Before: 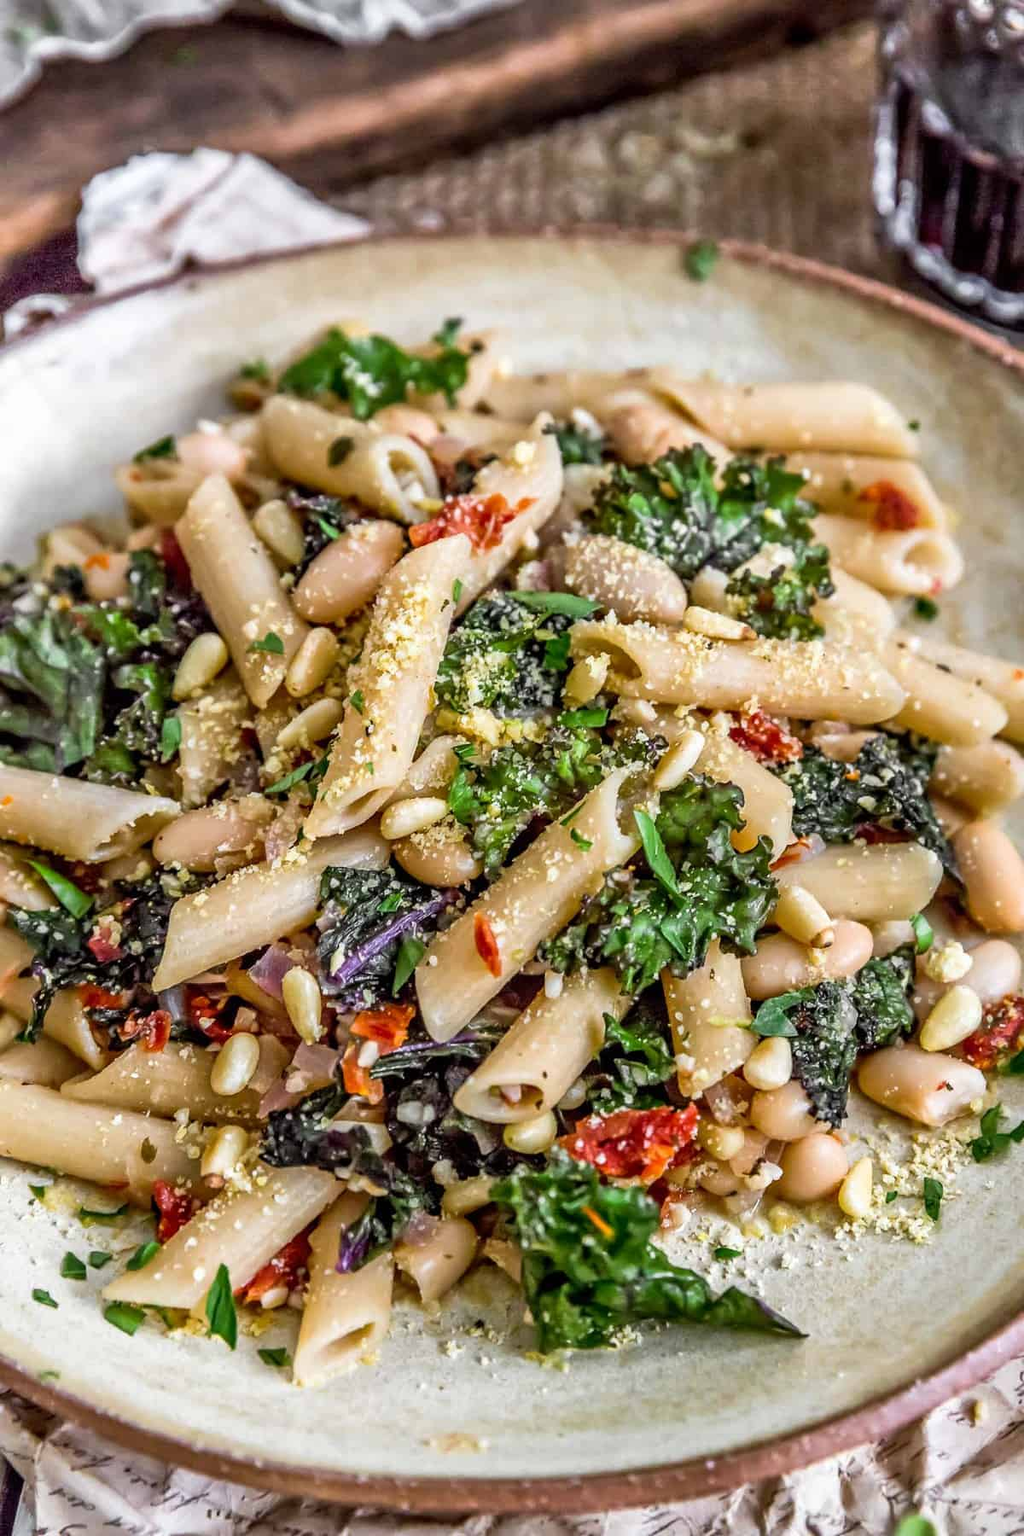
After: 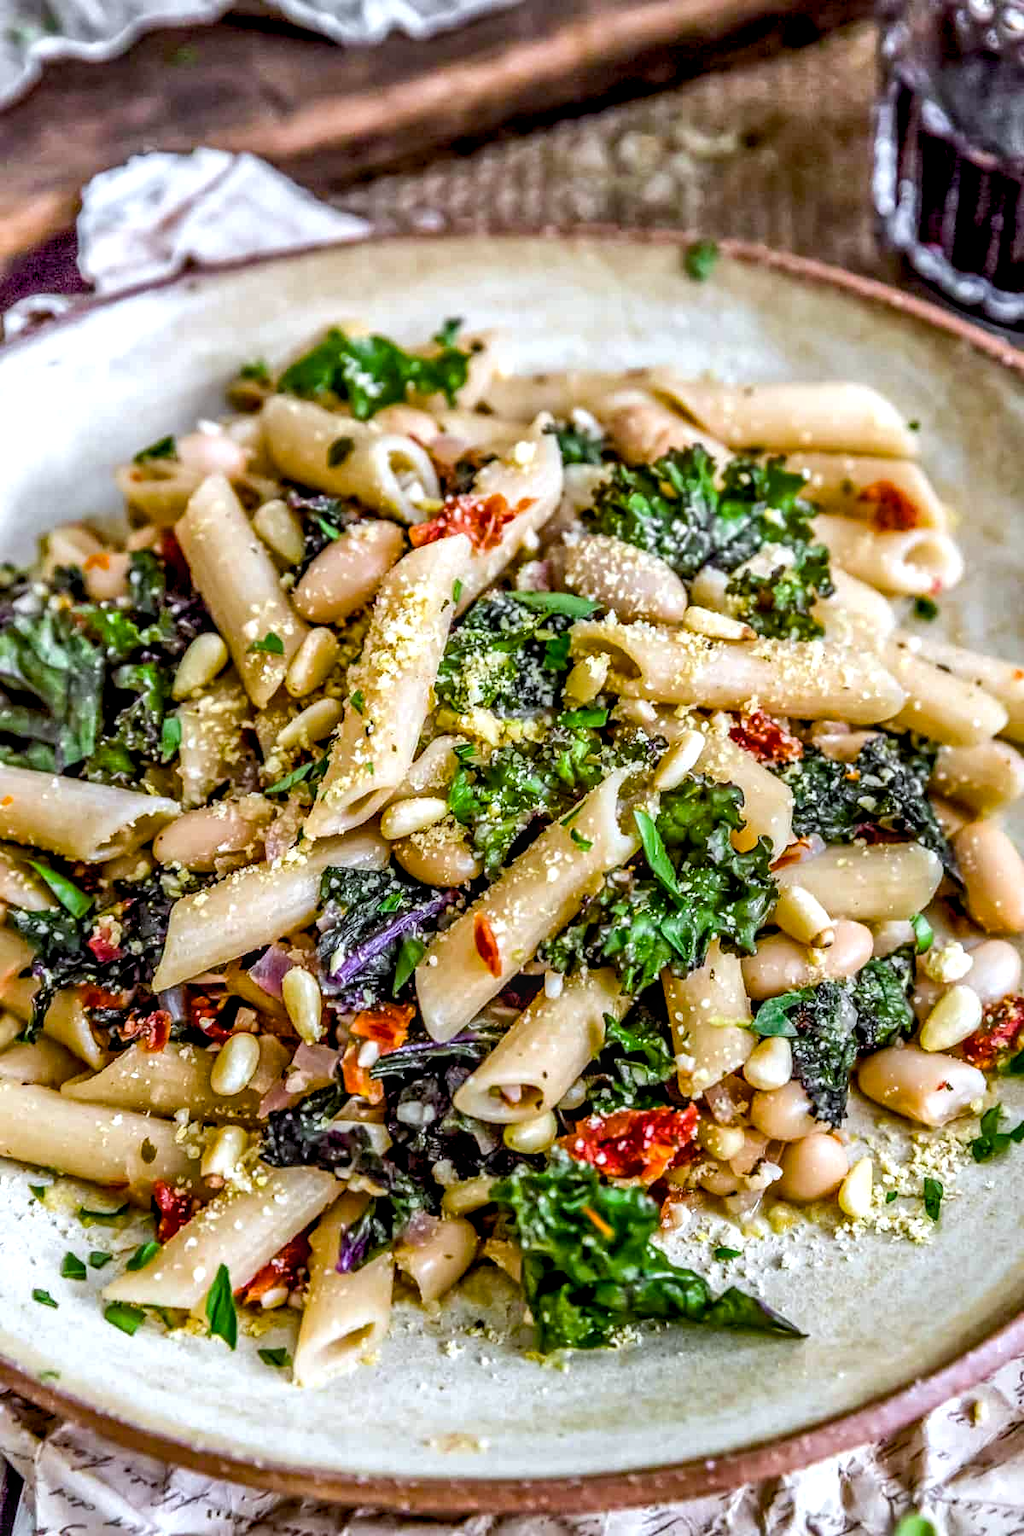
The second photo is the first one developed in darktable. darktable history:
white balance: red 0.967, blue 1.049
color balance rgb: global offset › luminance -0.51%, perceptual saturation grading › global saturation 27.53%, perceptual saturation grading › highlights -25%, perceptual saturation grading › shadows 25%, perceptual brilliance grading › highlights 6.62%, perceptual brilliance grading › mid-tones 17.07%, perceptual brilliance grading › shadows -5.23%
local contrast: on, module defaults
